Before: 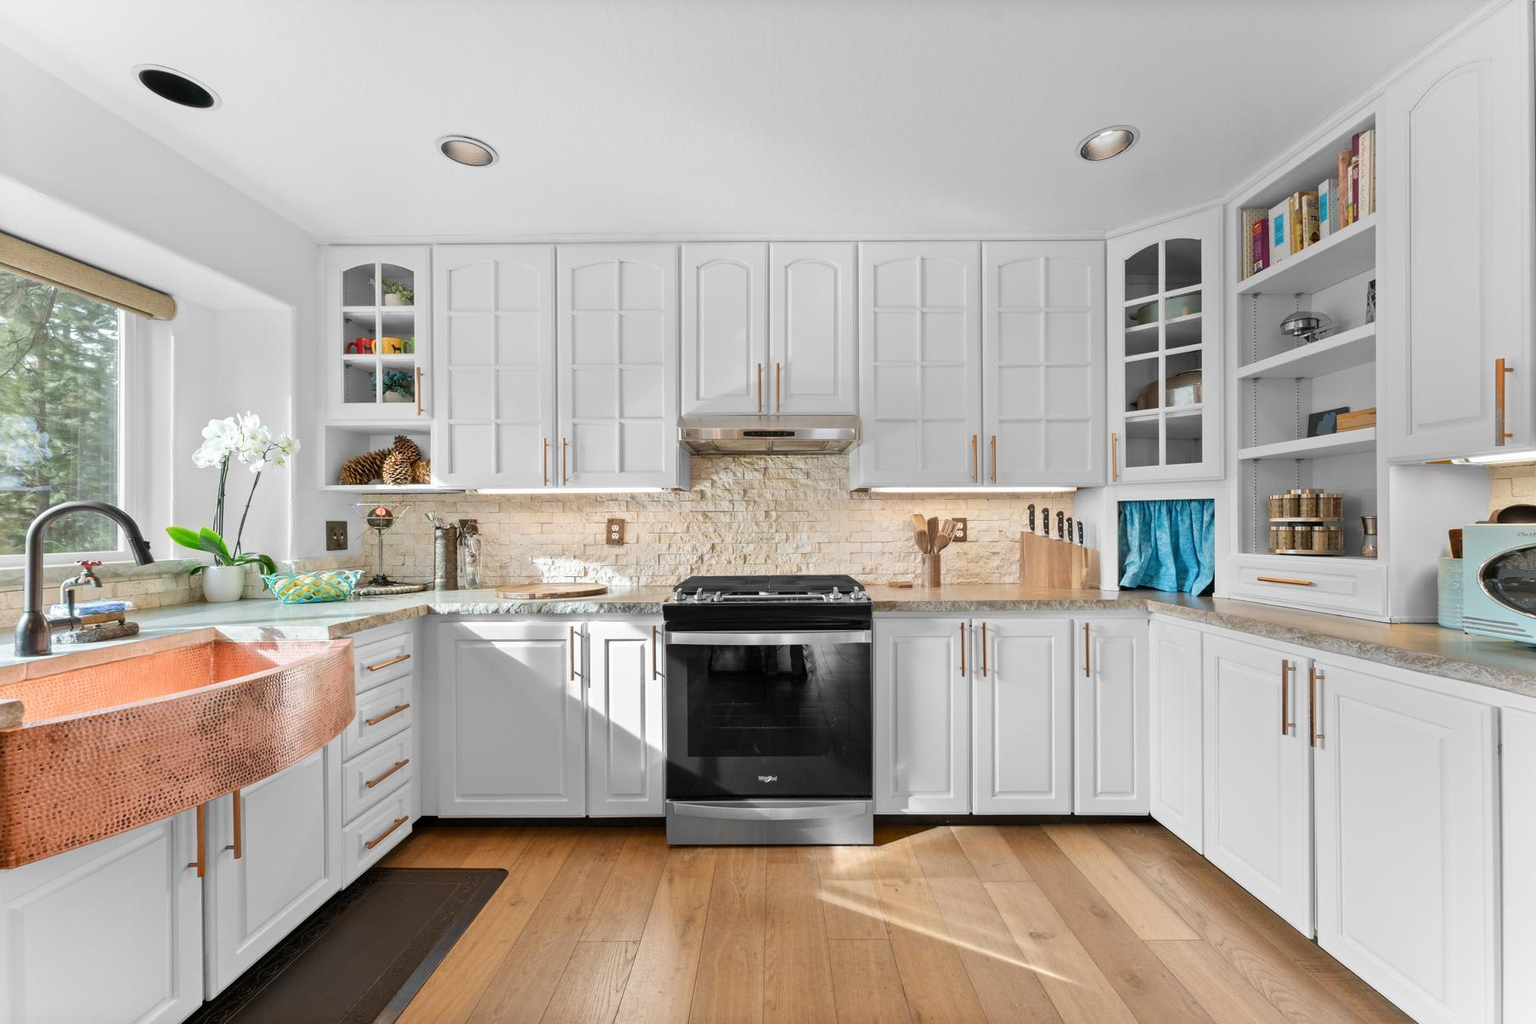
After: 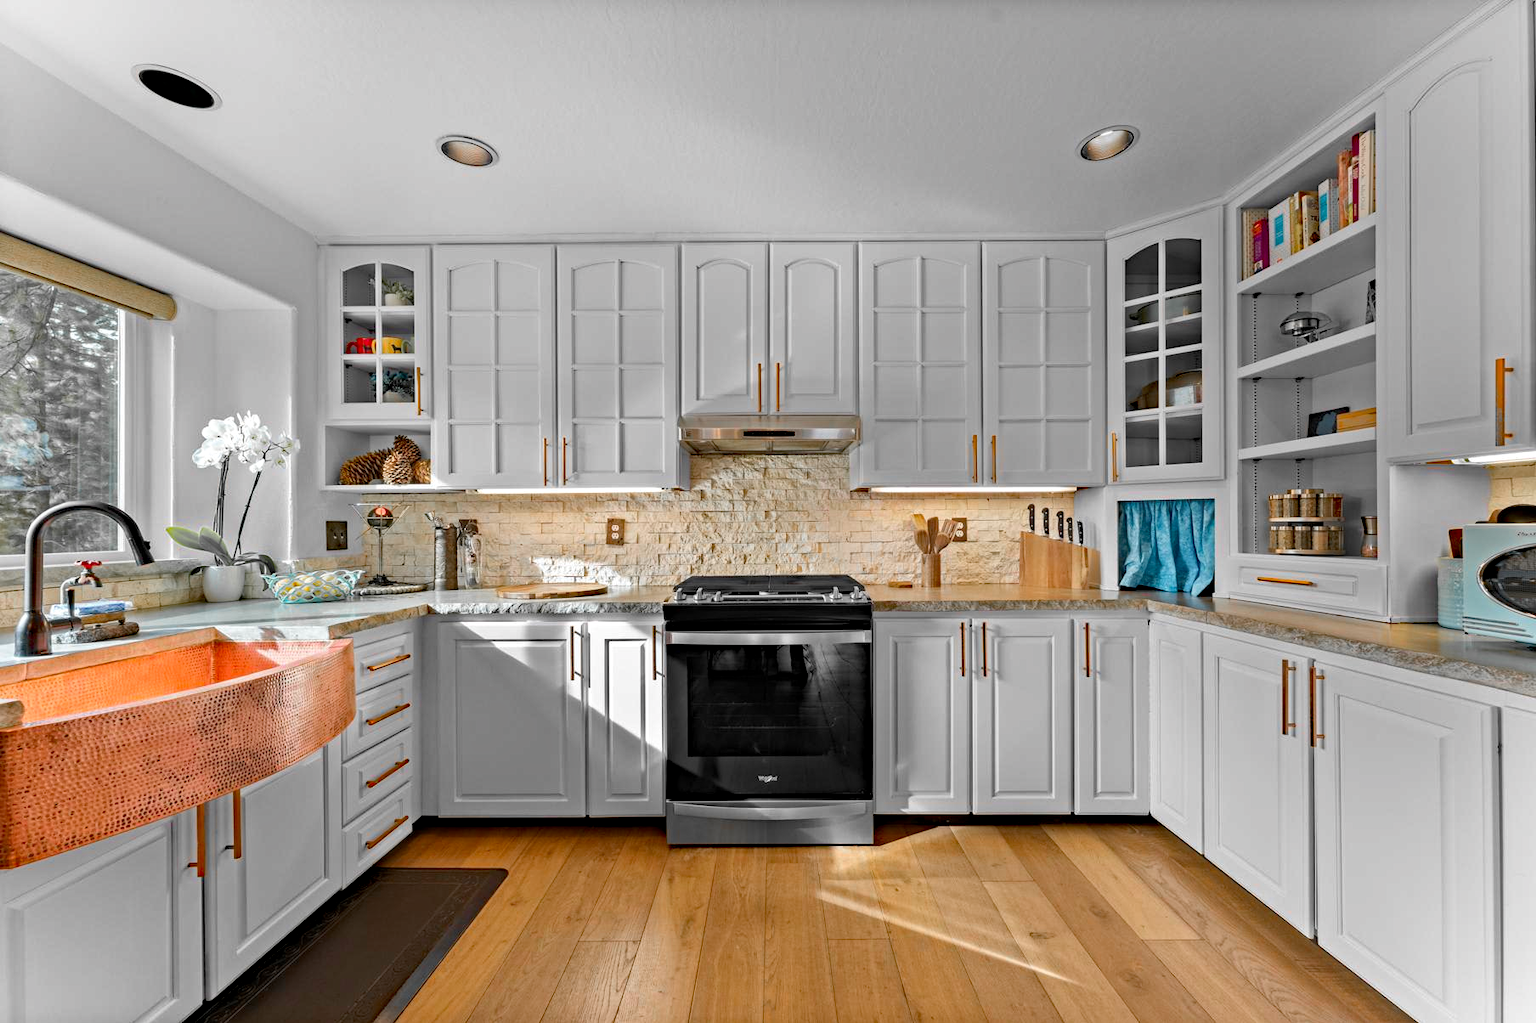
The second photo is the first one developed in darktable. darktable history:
color zones: curves: ch1 [(0, 0.679) (0.143, 0.647) (0.286, 0.261) (0.378, -0.011) (0.571, 0.396) (0.714, 0.399) (0.857, 0.406) (1, 0.679)]
exposure: compensate exposure bias true, compensate highlight preservation false
haze removal: strength 0.53, distance 0.925, compatibility mode true, adaptive false
